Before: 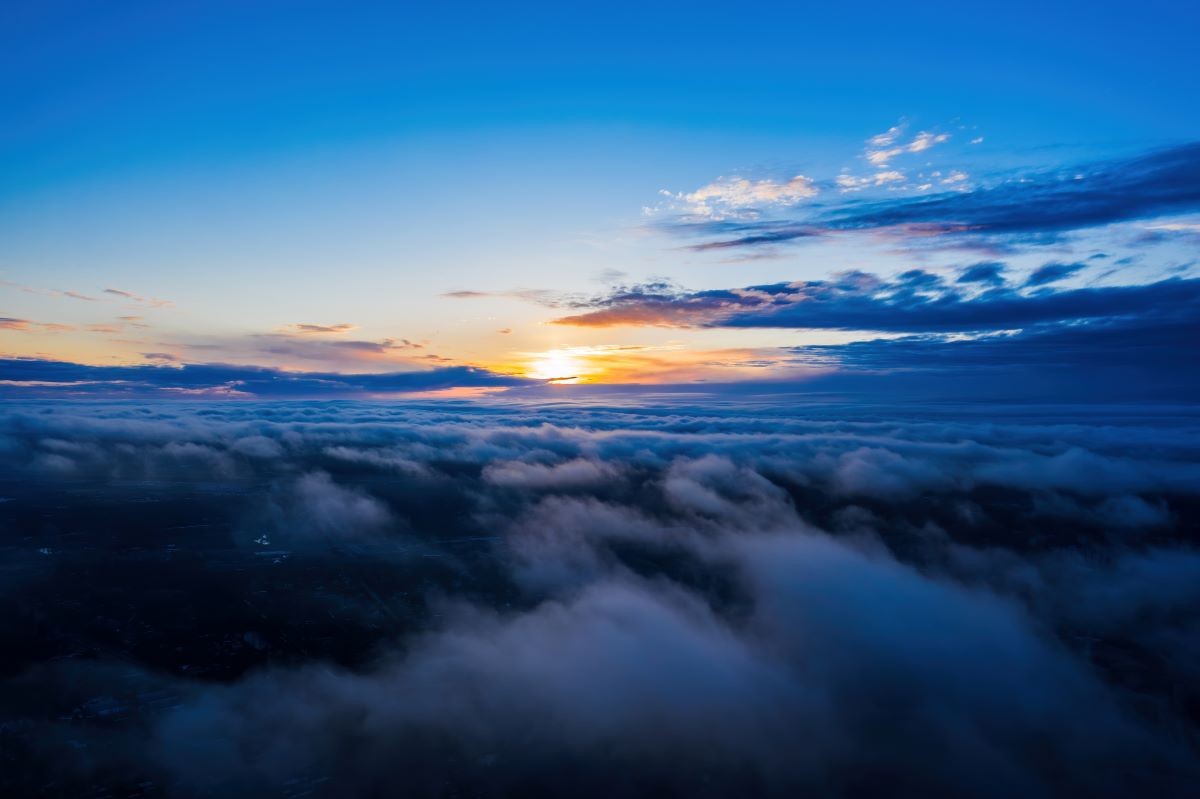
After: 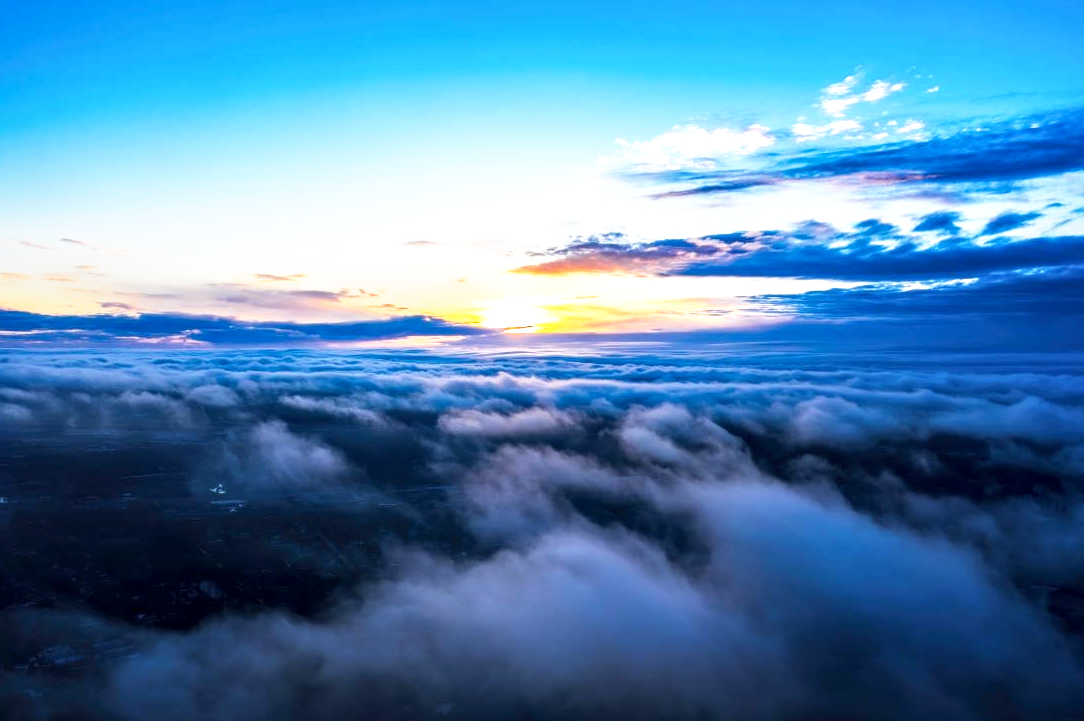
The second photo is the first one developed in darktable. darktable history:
local contrast: detail 130%
crop: left 3.681%, top 6.458%, right 5.968%, bottom 3.253%
base curve: curves: ch0 [(0, 0) (0.495, 0.917) (1, 1)], preserve colors none
